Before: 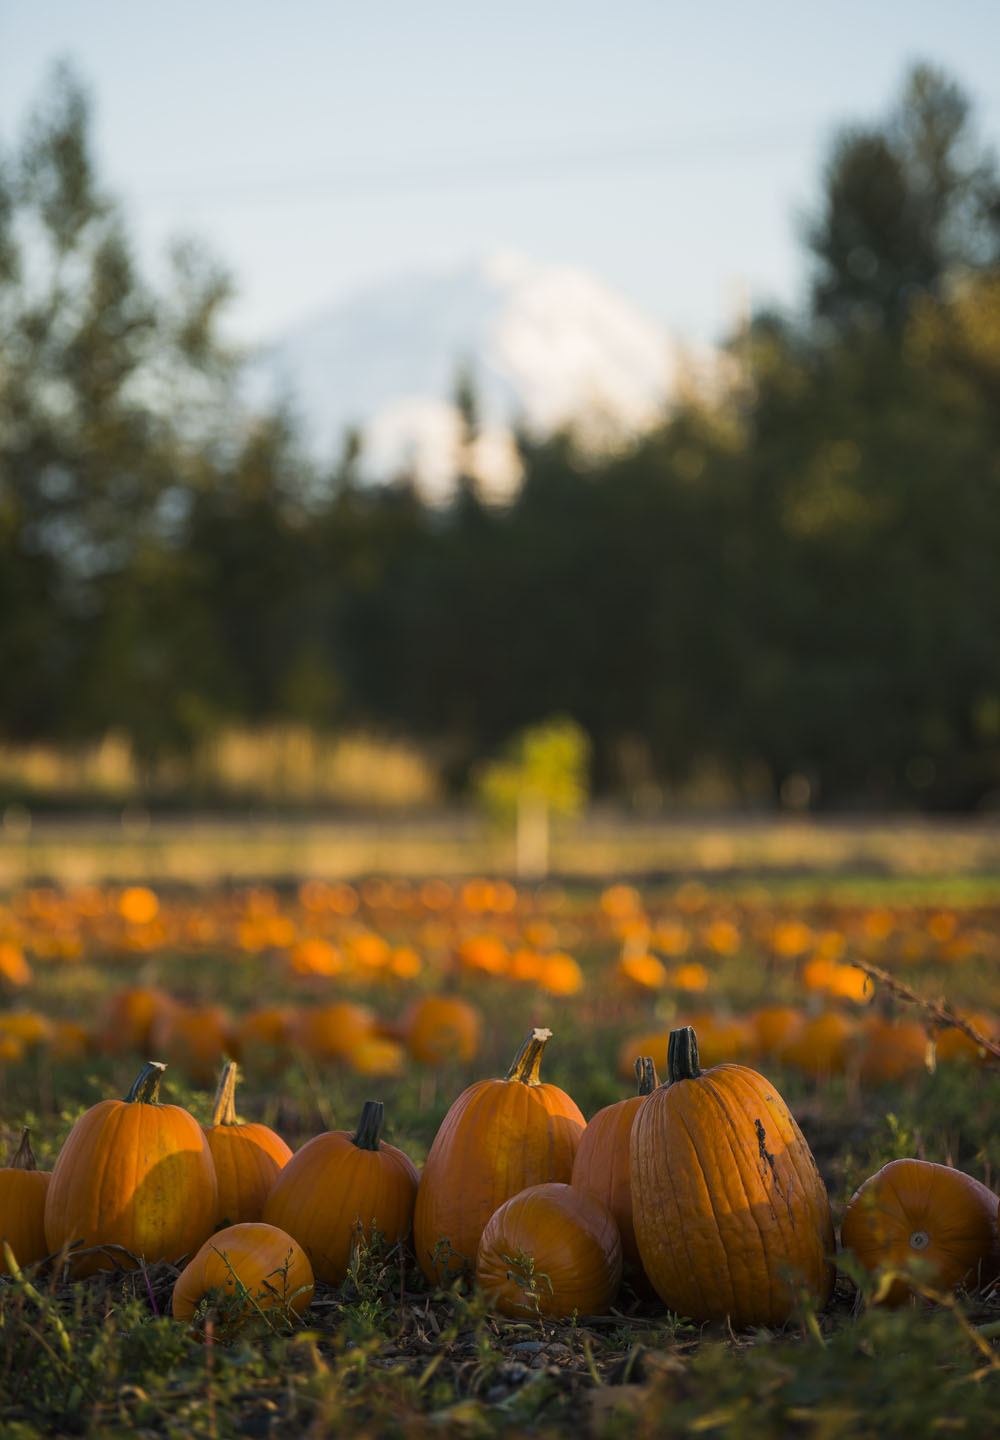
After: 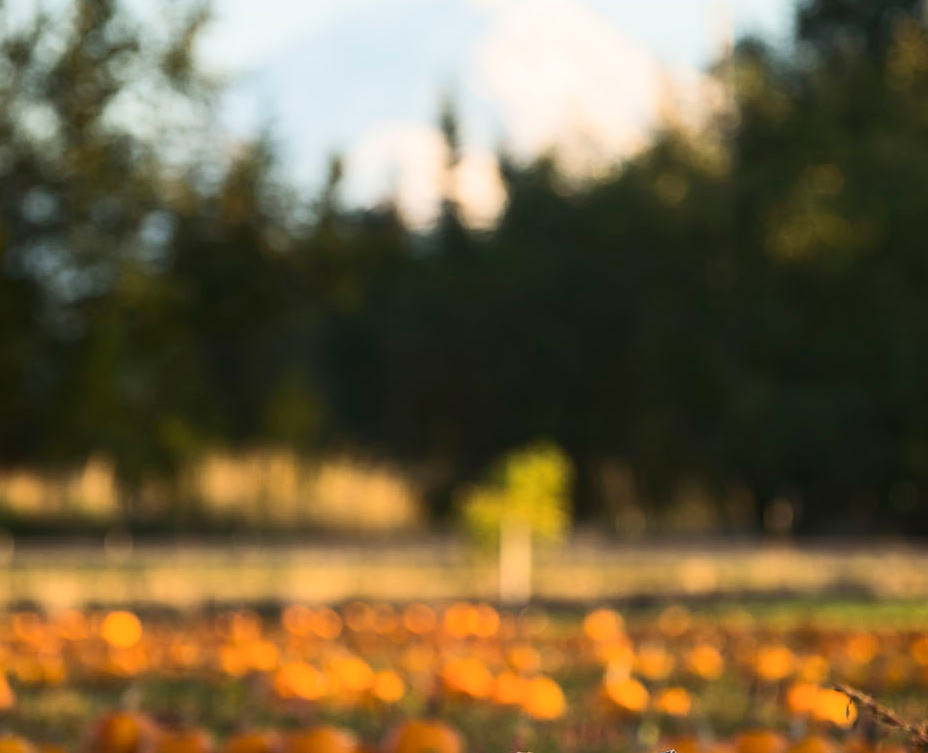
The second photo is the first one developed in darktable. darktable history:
exposure: compensate highlight preservation false
crop: left 1.744%, top 19.225%, right 5.069%, bottom 28.357%
contrast brightness saturation: contrast 0.24, brightness 0.09
